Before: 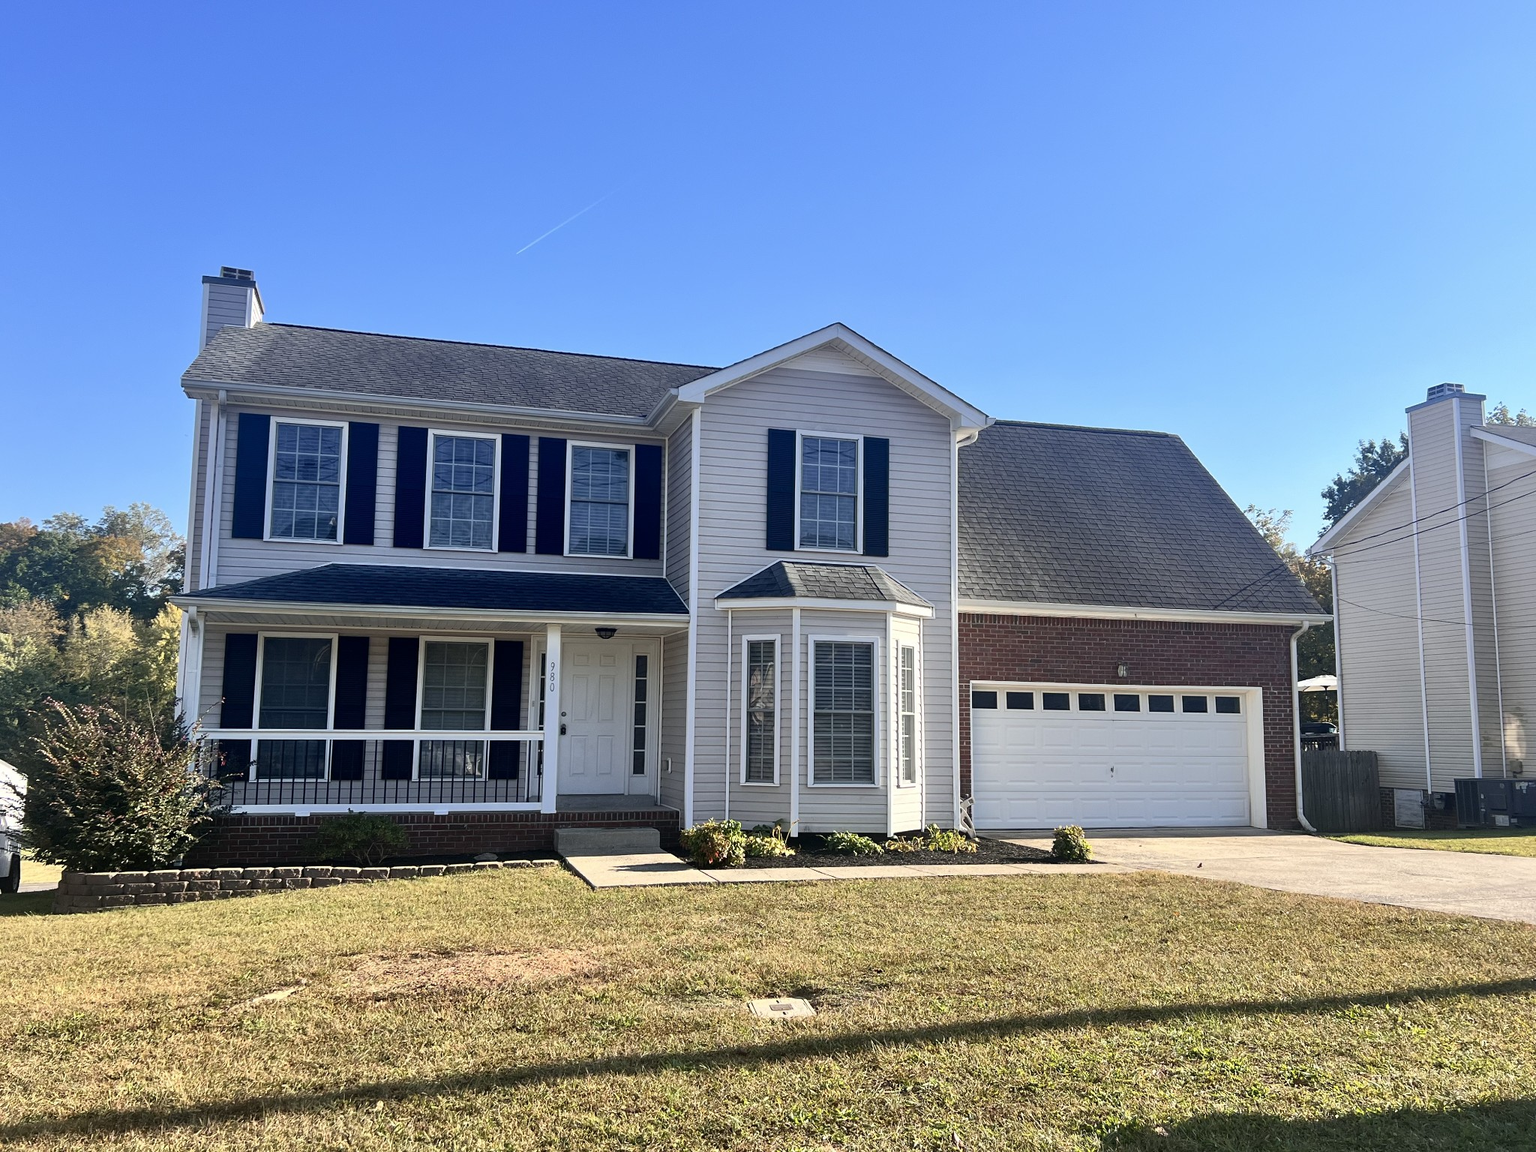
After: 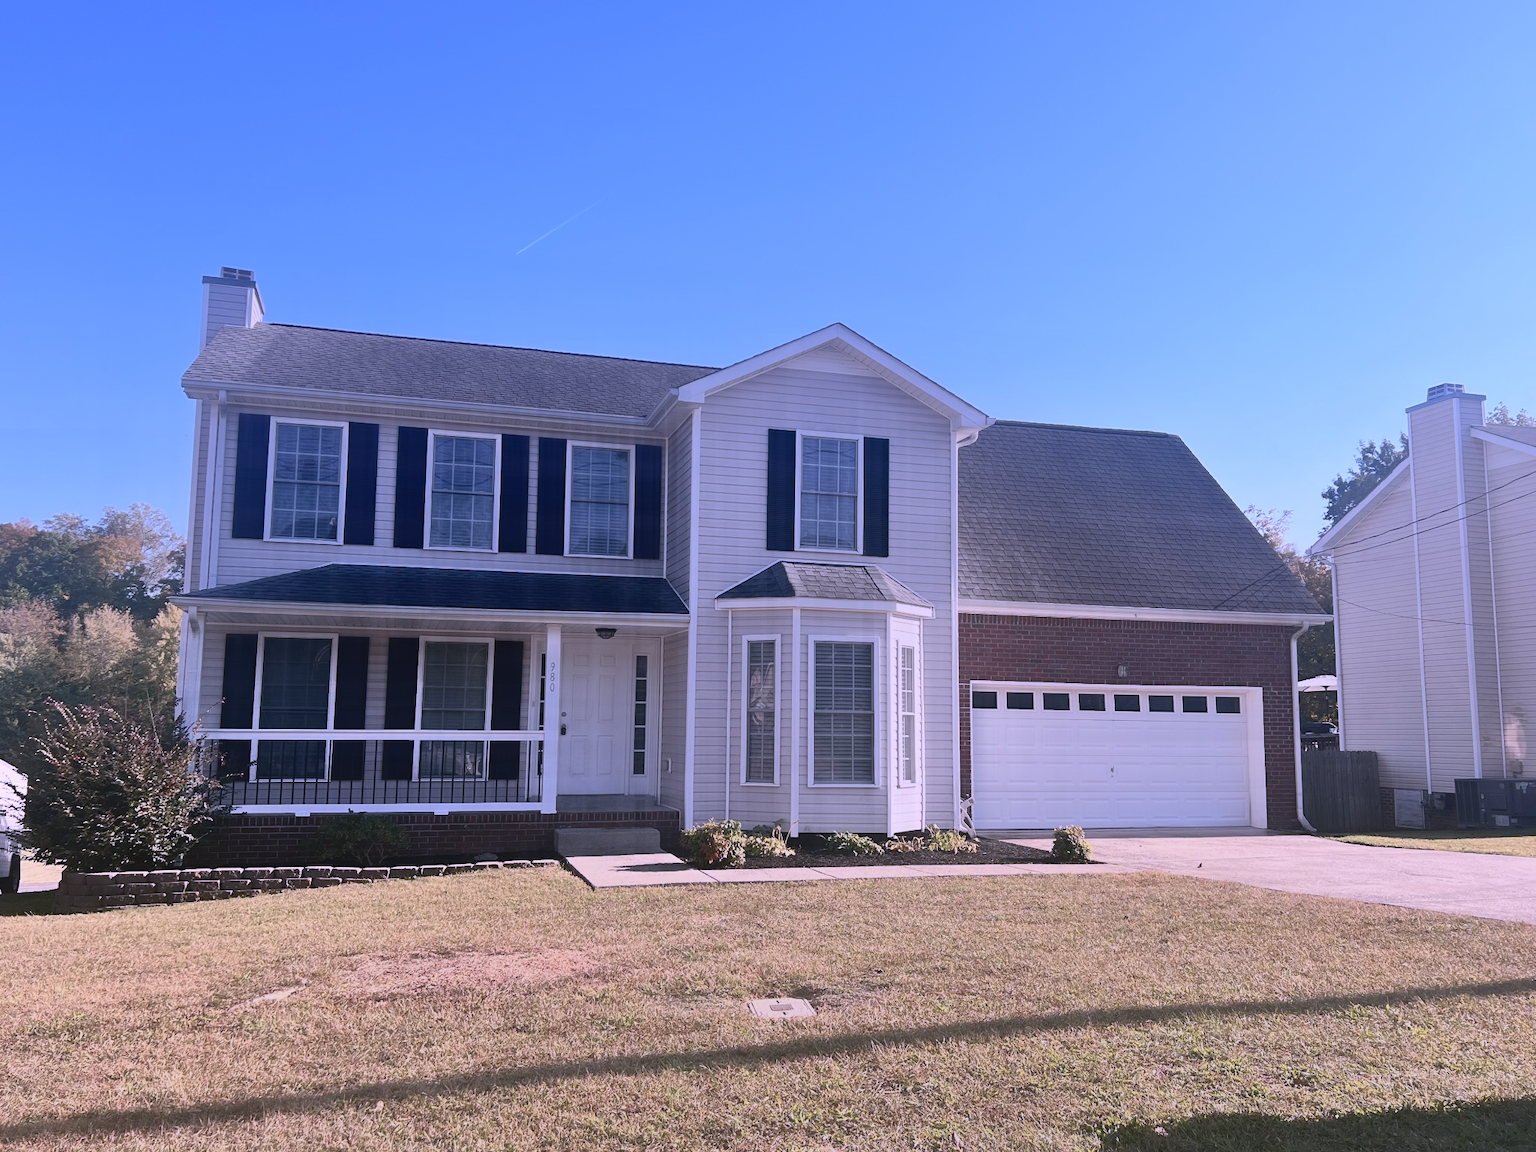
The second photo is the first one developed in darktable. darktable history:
contrast equalizer: octaves 7, y [[0.6 ×6], [0.55 ×6], [0 ×6], [0 ×6], [0 ×6]], mix -1
color correction: highlights a* 15.03, highlights b* -25.07
exposure: compensate highlight preservation false
white balance: red 0.988, blue 1.017
